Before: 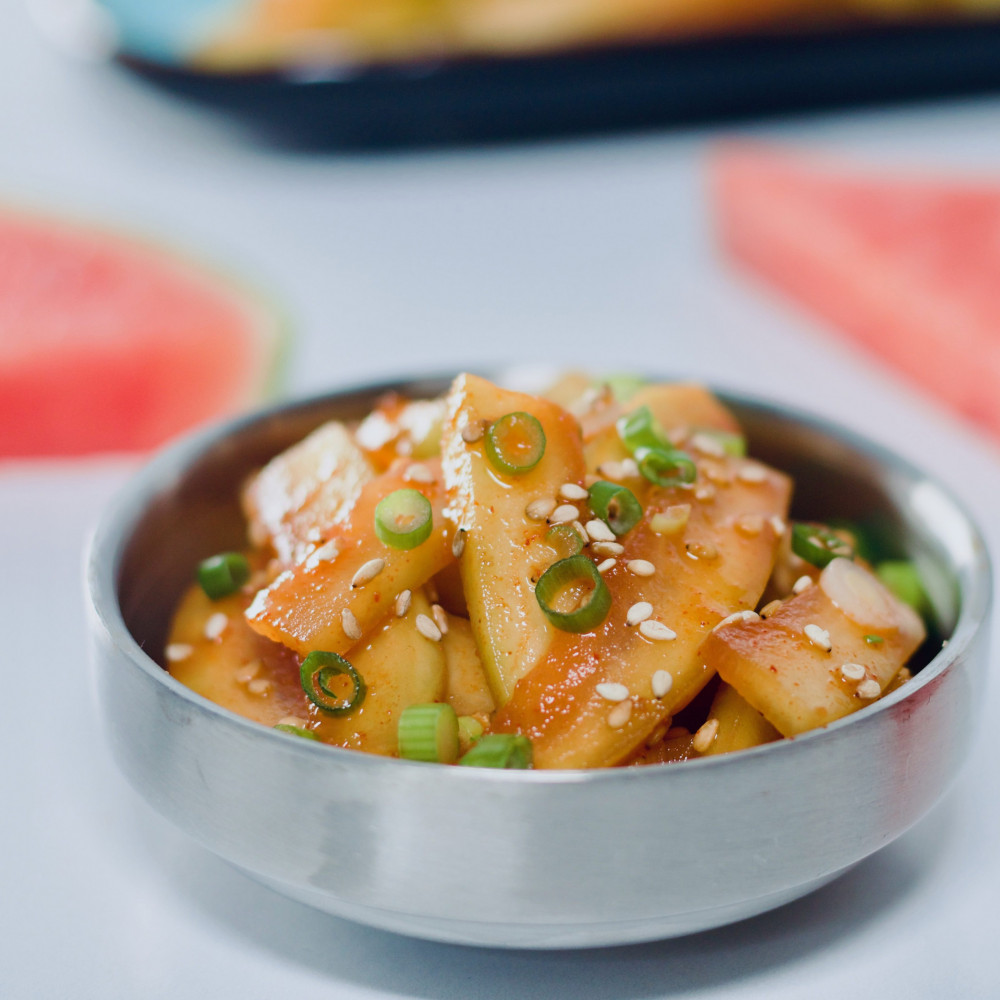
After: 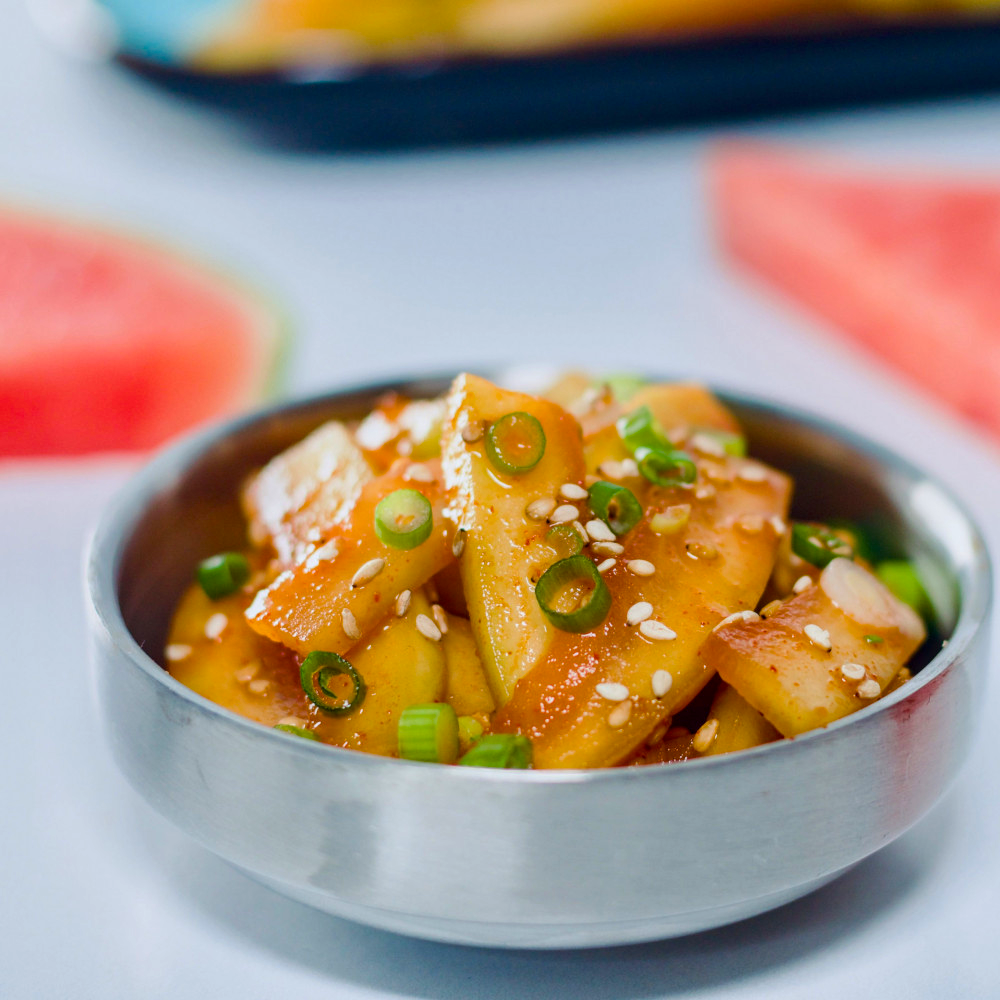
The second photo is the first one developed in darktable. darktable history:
local contrast: on, module defaults
color balance rgb: linear chroma grading › global chroma 33.4%
